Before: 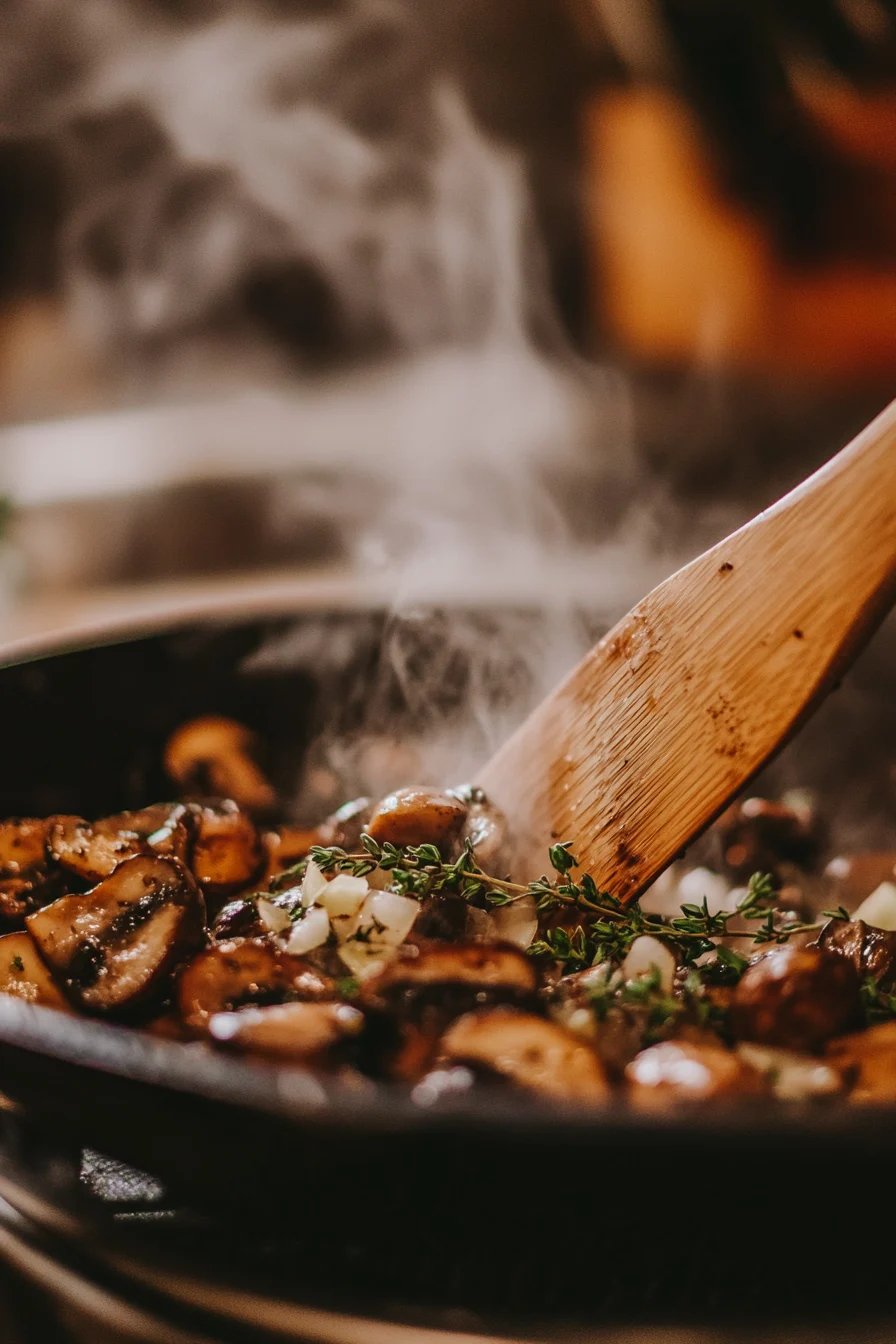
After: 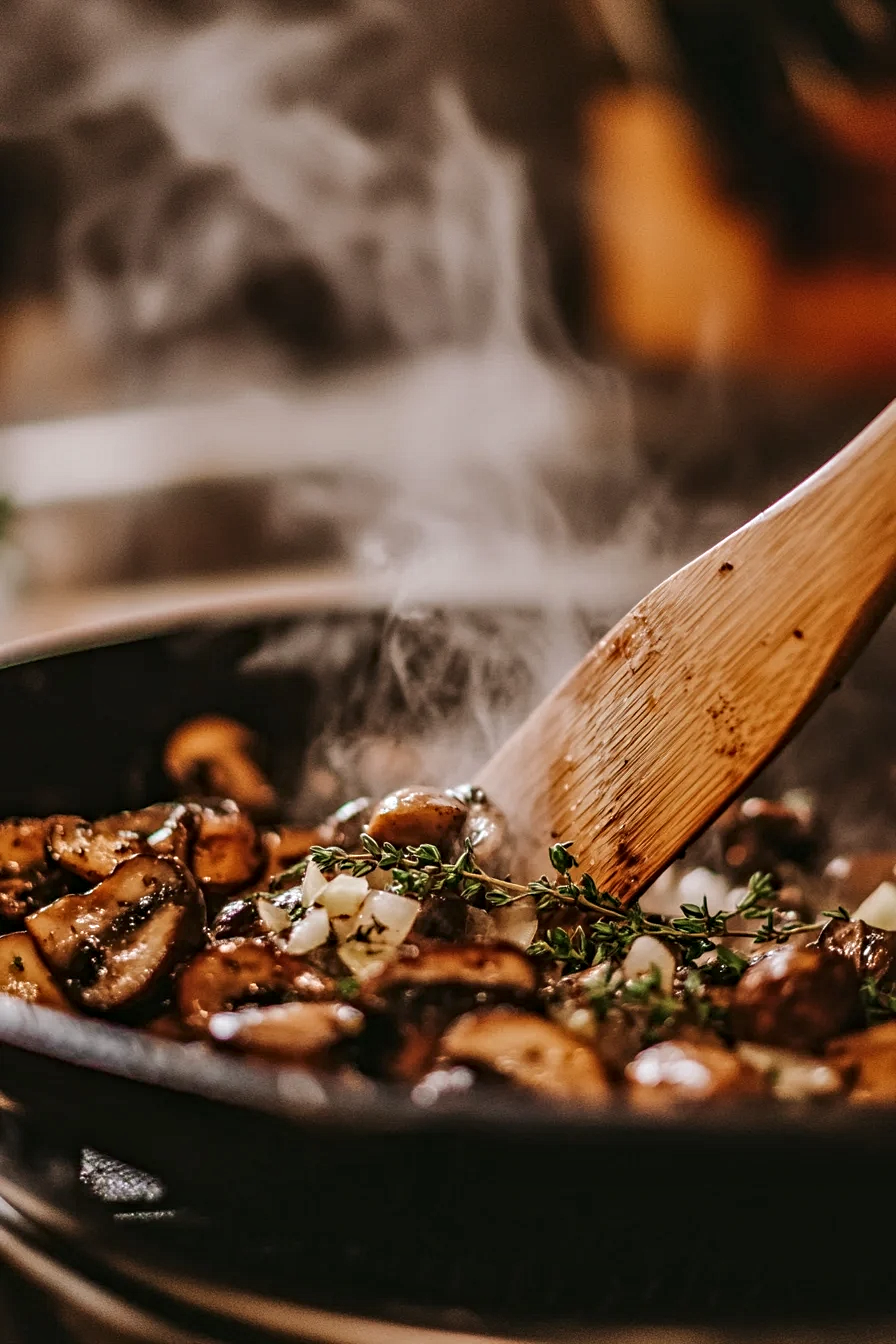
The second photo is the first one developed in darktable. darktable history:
contrast equalizer: octaves 7, y [[0.502, 0.517, 0.543, 0.576, 0.611, 0.631], [0.5 ×6], [0.5 ×6], [0 ×6], [0 ×6]]
